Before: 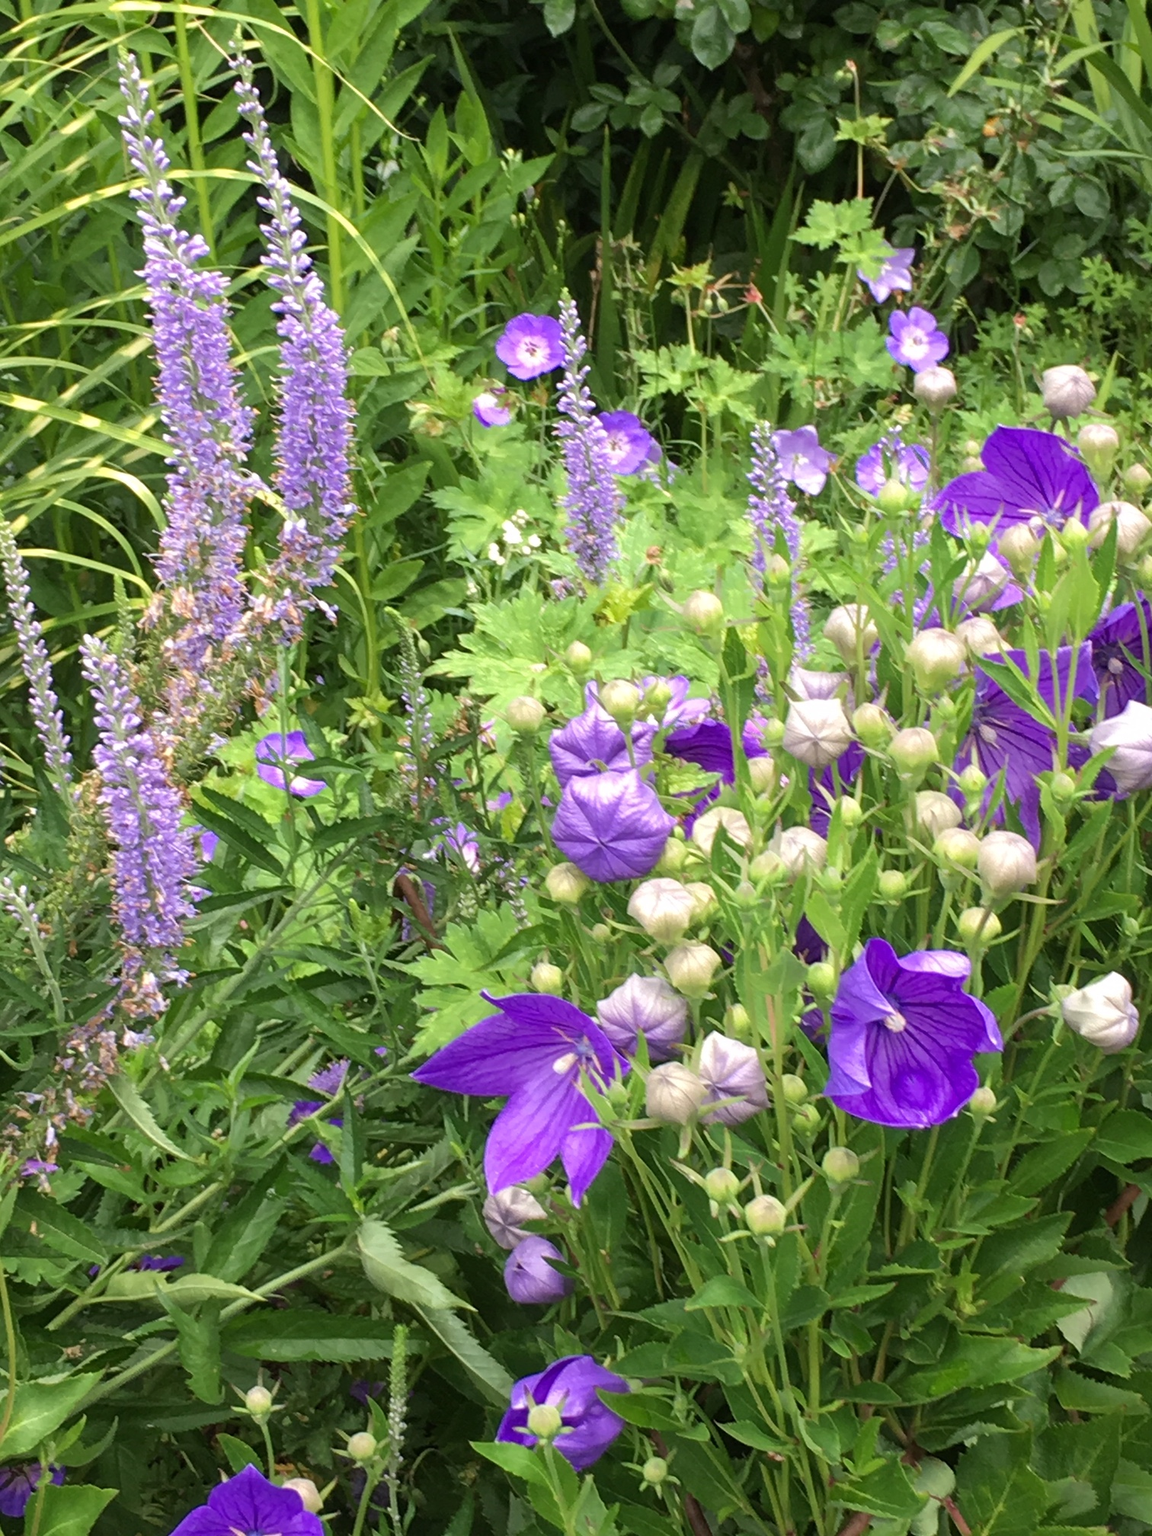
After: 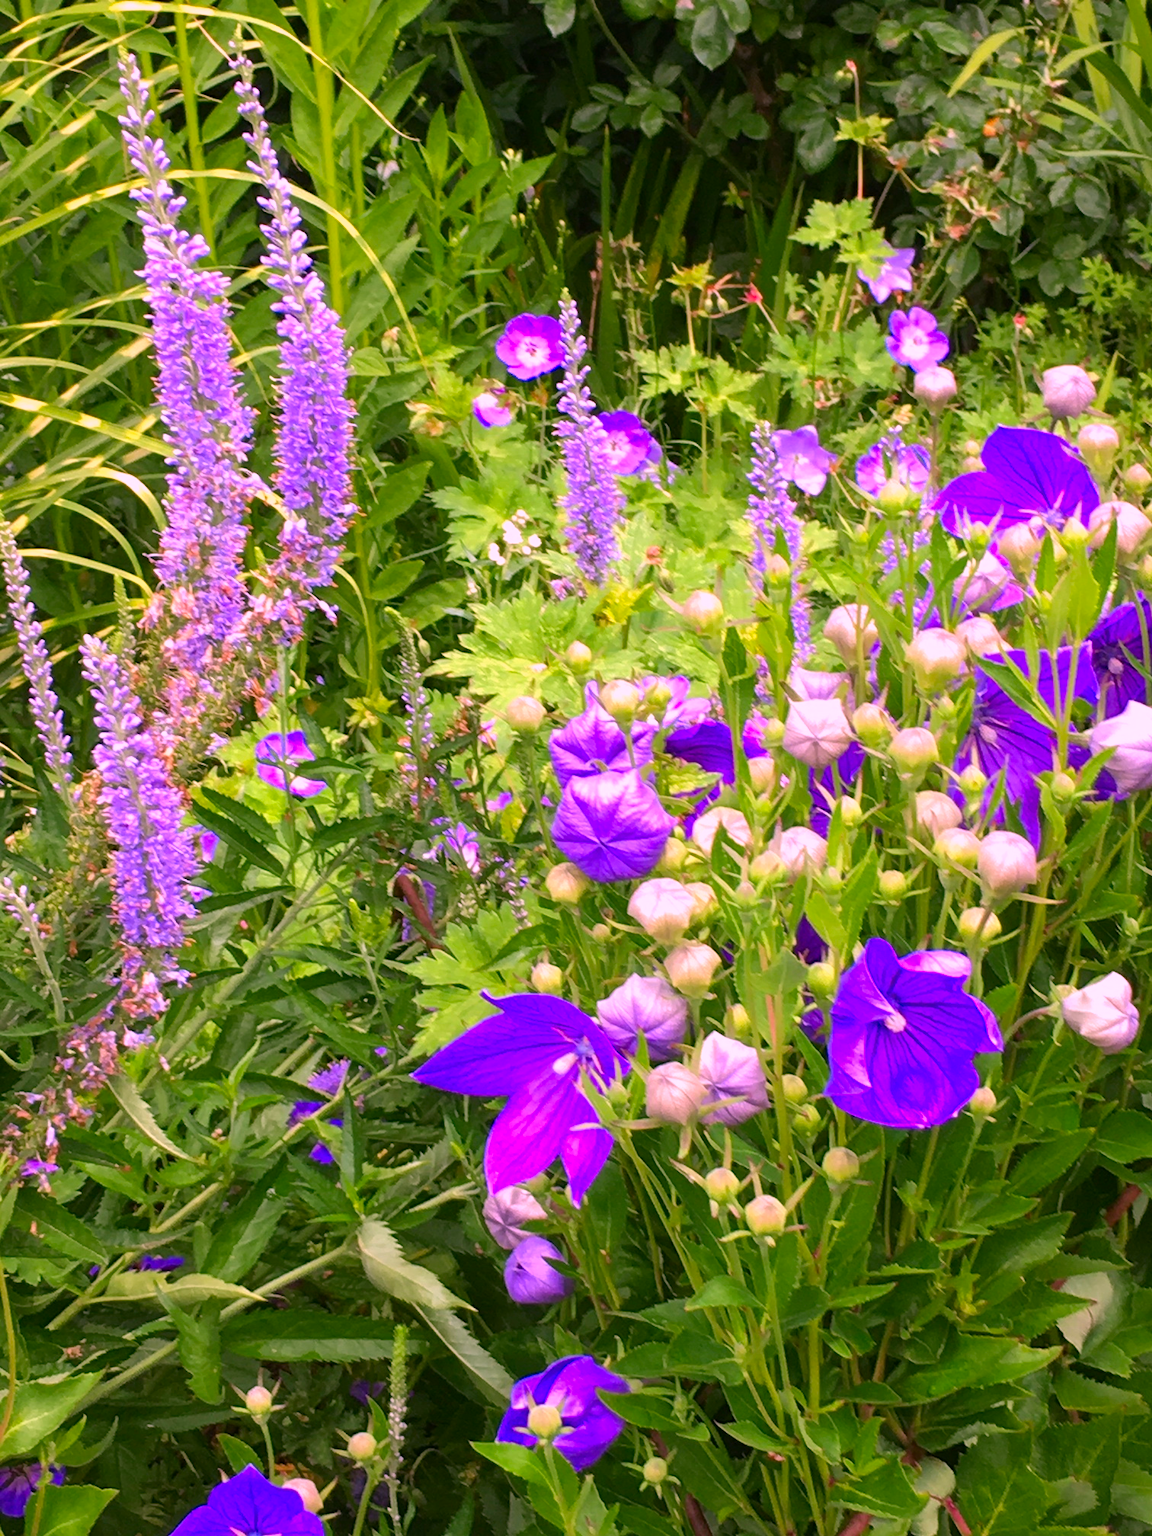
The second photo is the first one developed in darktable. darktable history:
color correction: highlights a* 19.5, highlights b* -11.73, saturation 1.65
